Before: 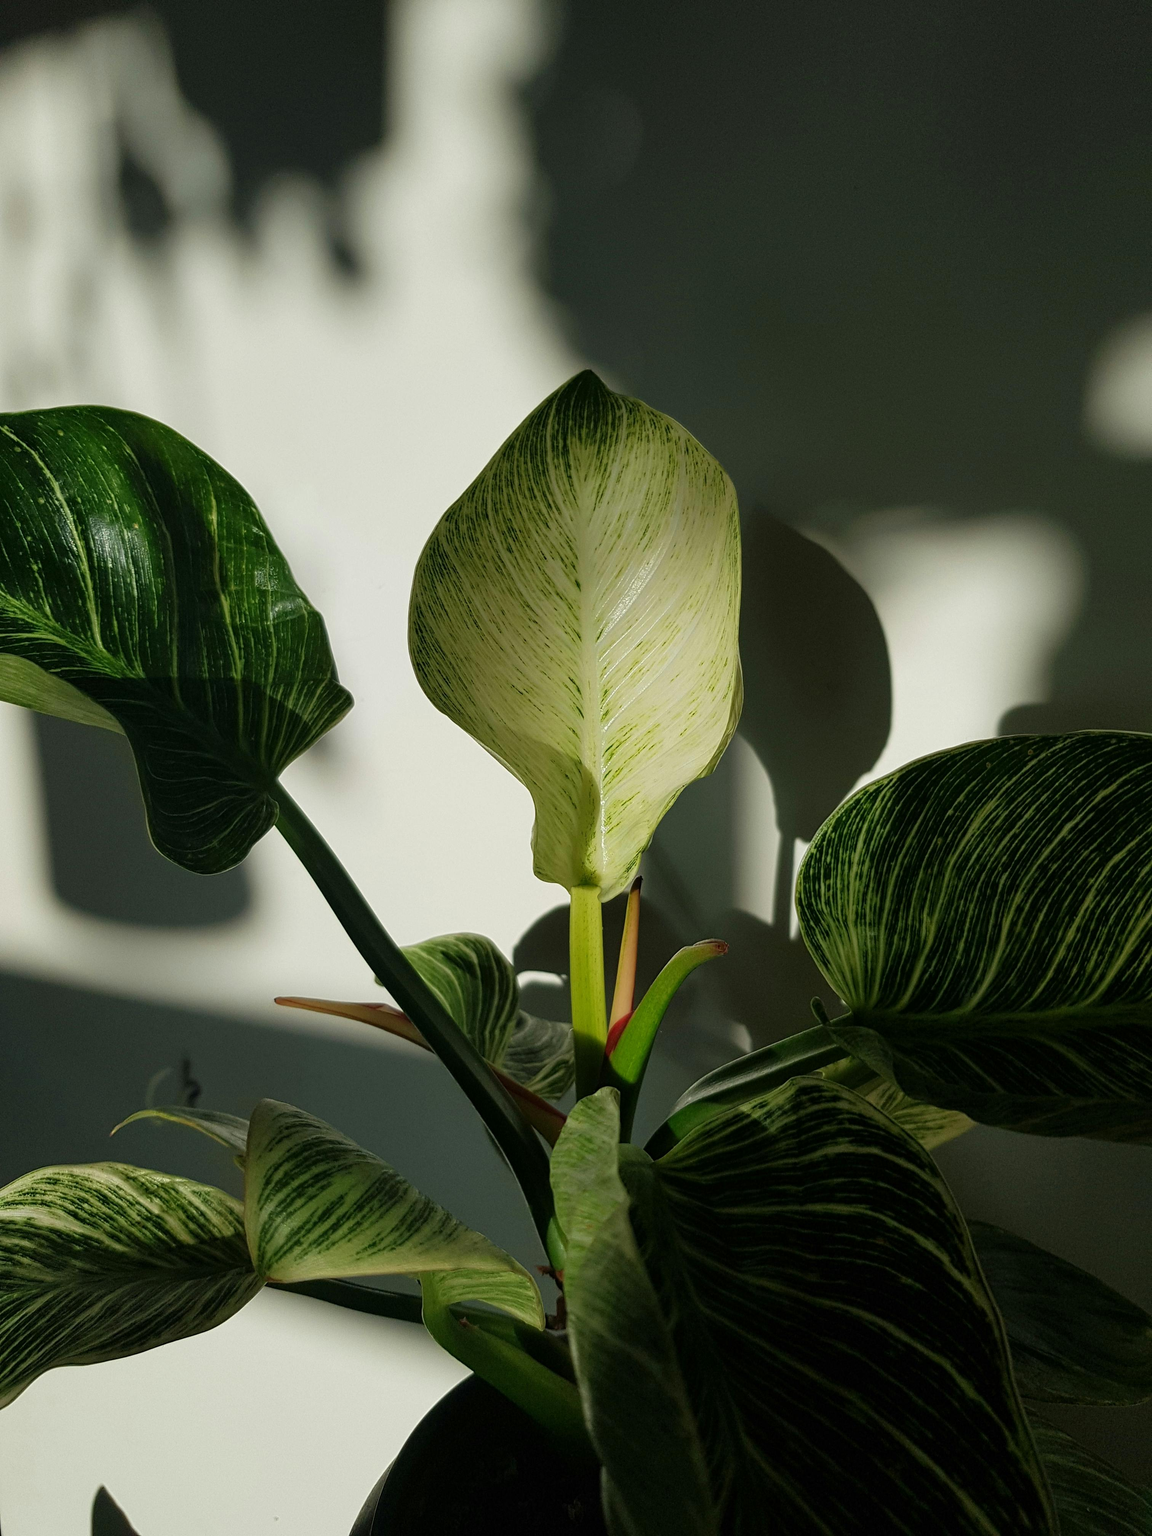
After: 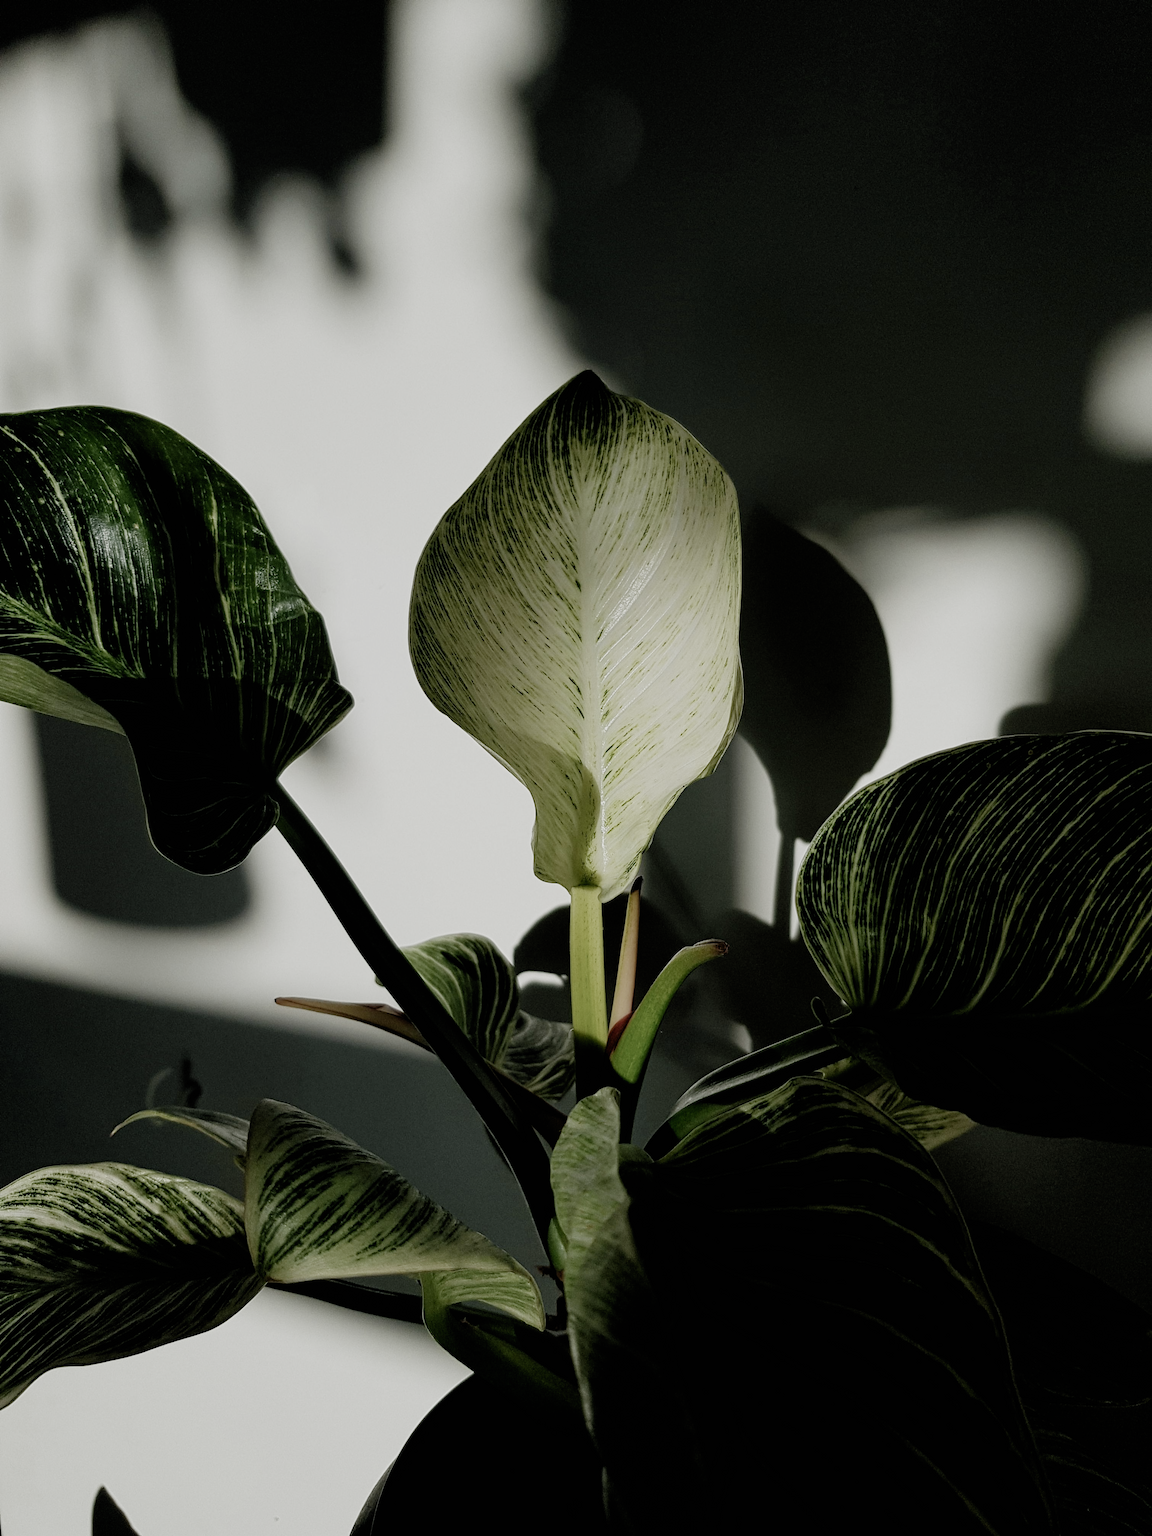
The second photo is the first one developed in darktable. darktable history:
filmic rgb: black relative exposure -5.02 EV, white relative exposure 3.96 EV, hardness 2.9, contrast 1.19, highlights saturation mix -28.81%, preserve chrominance no, color science v4 (2020)
